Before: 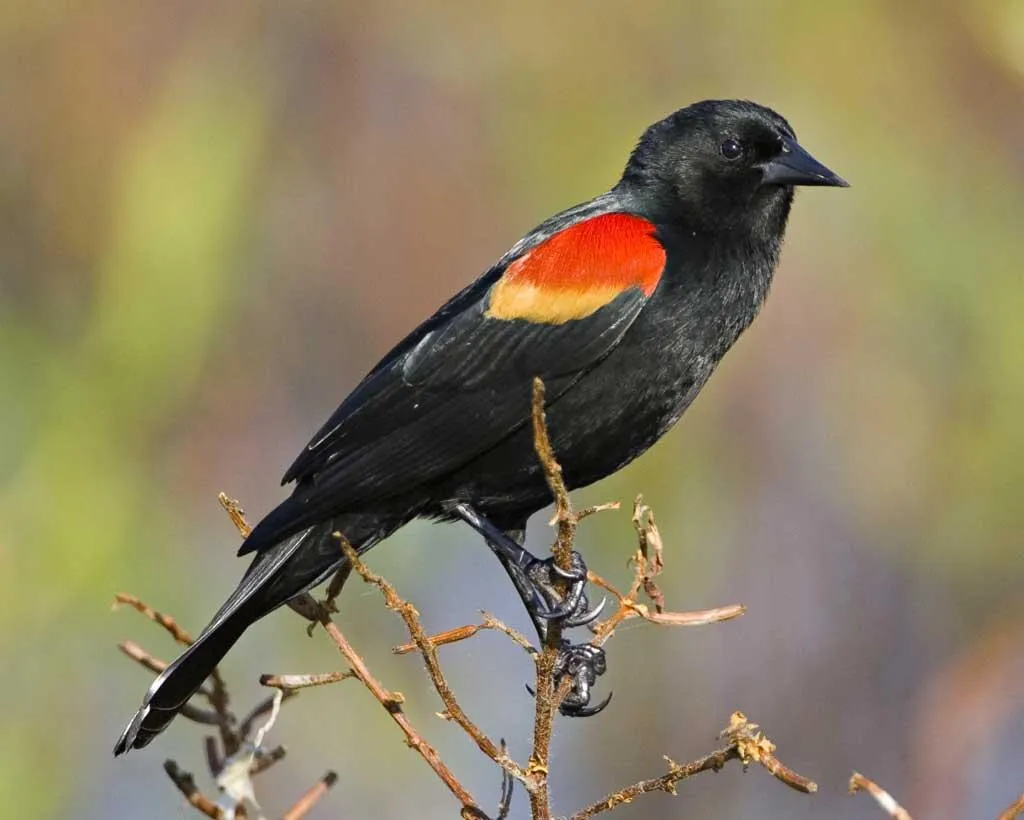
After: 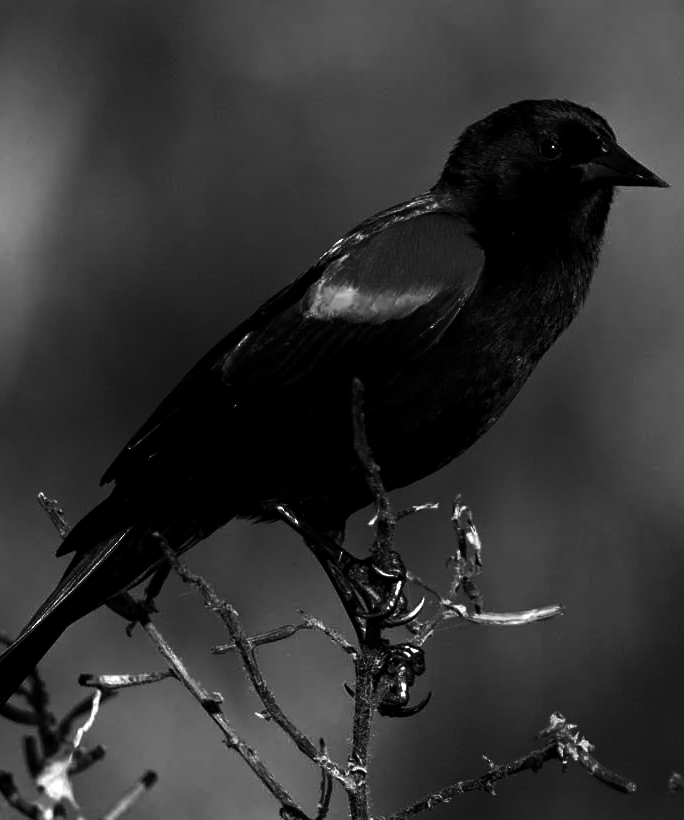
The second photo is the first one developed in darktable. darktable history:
white balance: red 0.98, blue 1.61
shadows and highlights: shadows -70, highlights 35, soften with gaussian
tone equalizer: on, module defaults
contrast brightness saturation: contrast -0.03, brightness -0.59, saturation -1
color balance rgb: shadows lift › luminance -9.41%, highlights gain › luminance 17.6%, global offset › luminance -1.45%, perceptual saturation grading › highlights -17.77%, perceptual saturation grading › mid-tones 33.1%, perceptual saturation grading › shadows 50.52%, global vibrance 24.22%
crop and rotate: left 17.732%, right 15.423%
